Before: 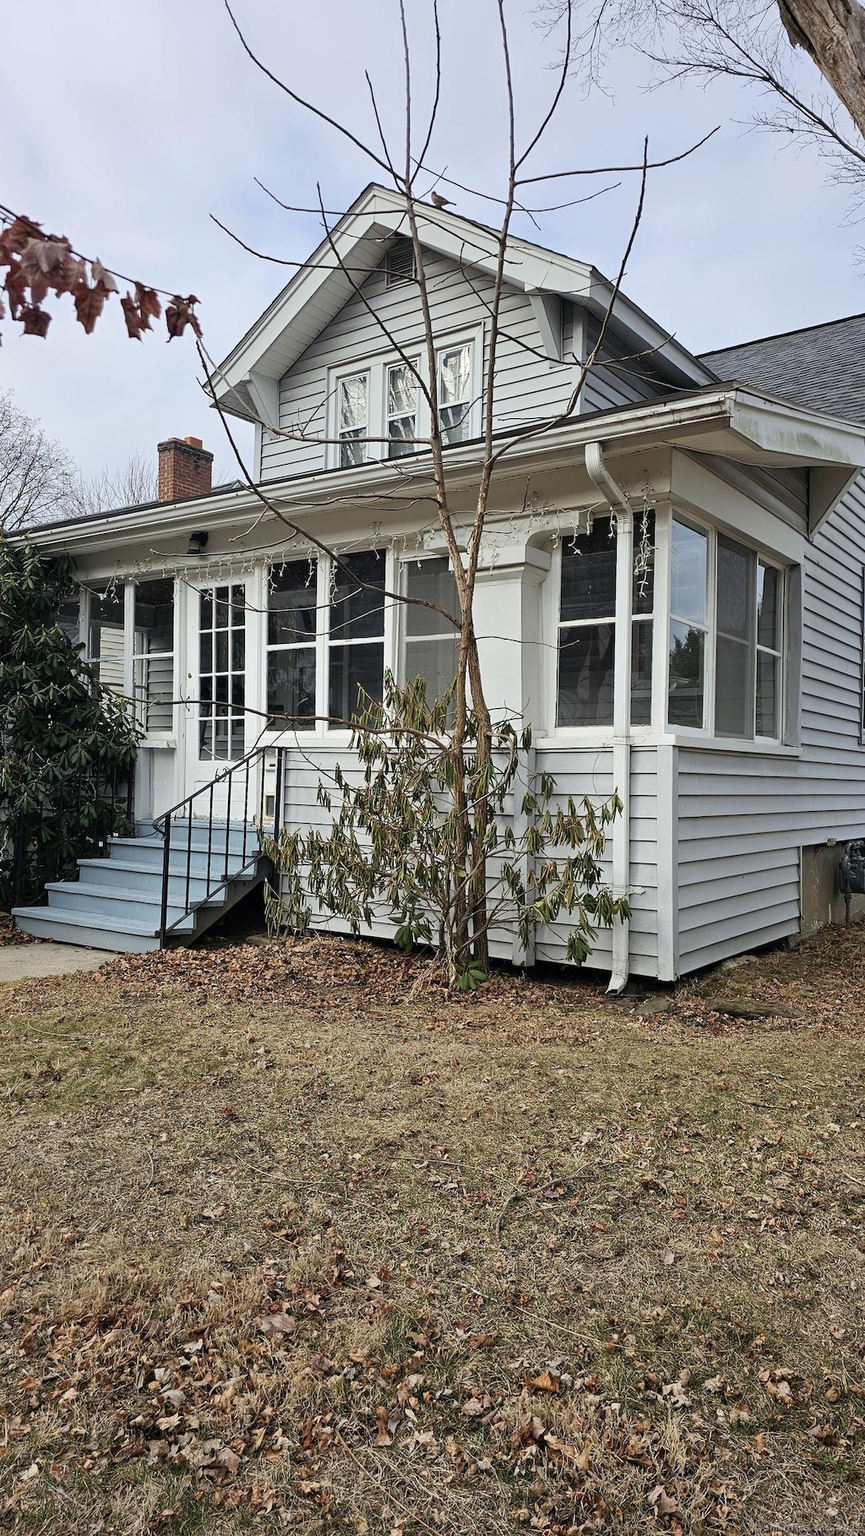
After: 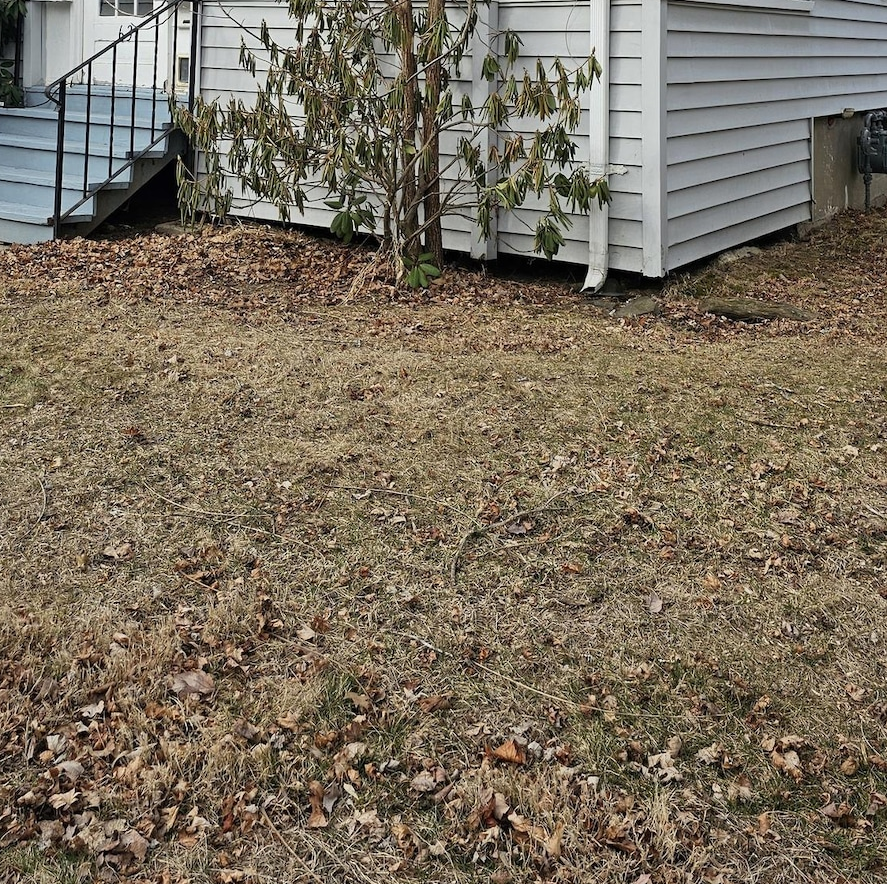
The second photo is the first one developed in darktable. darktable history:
tone equalizer: smoothing diameter 2.04%, edges refinement/feathering 23.55, mask exposure compensation -1.57 EV, filter diffusion 5
crop and rotate: left 13.314%, top 48.649%, bottom 2.708%
